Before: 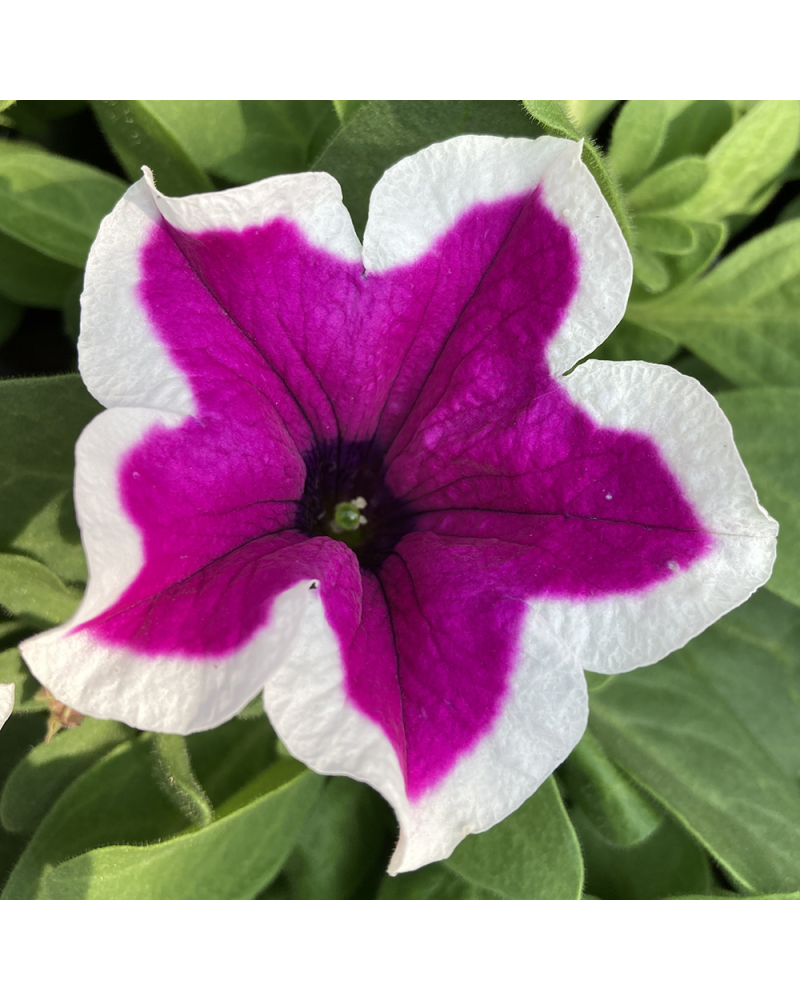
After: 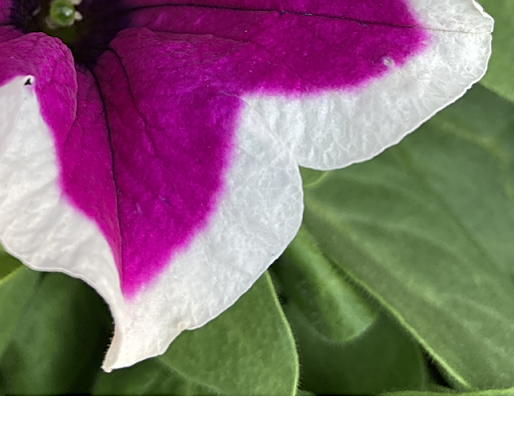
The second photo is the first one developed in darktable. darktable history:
crop and rotate: left 35.709%, top 50.451%, bottom 4.989%
sharpen: on, module defaults
